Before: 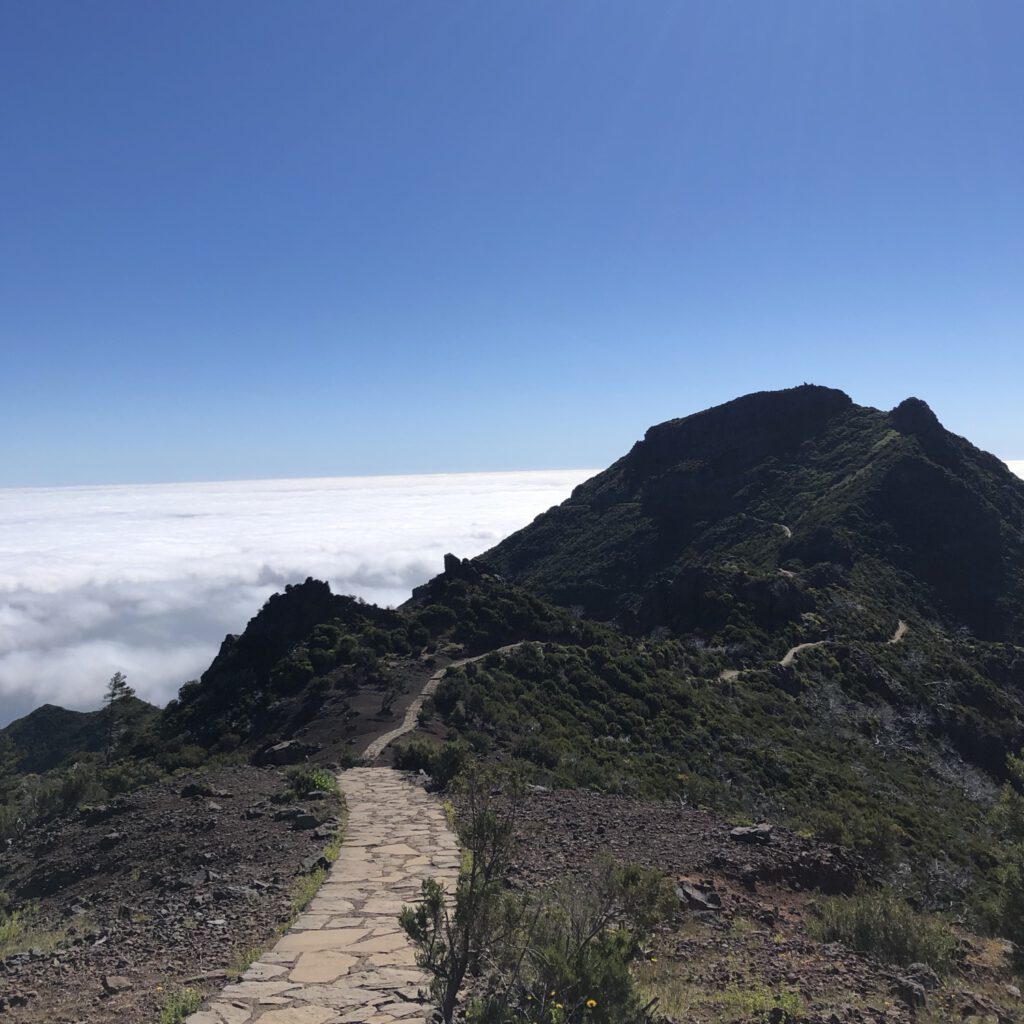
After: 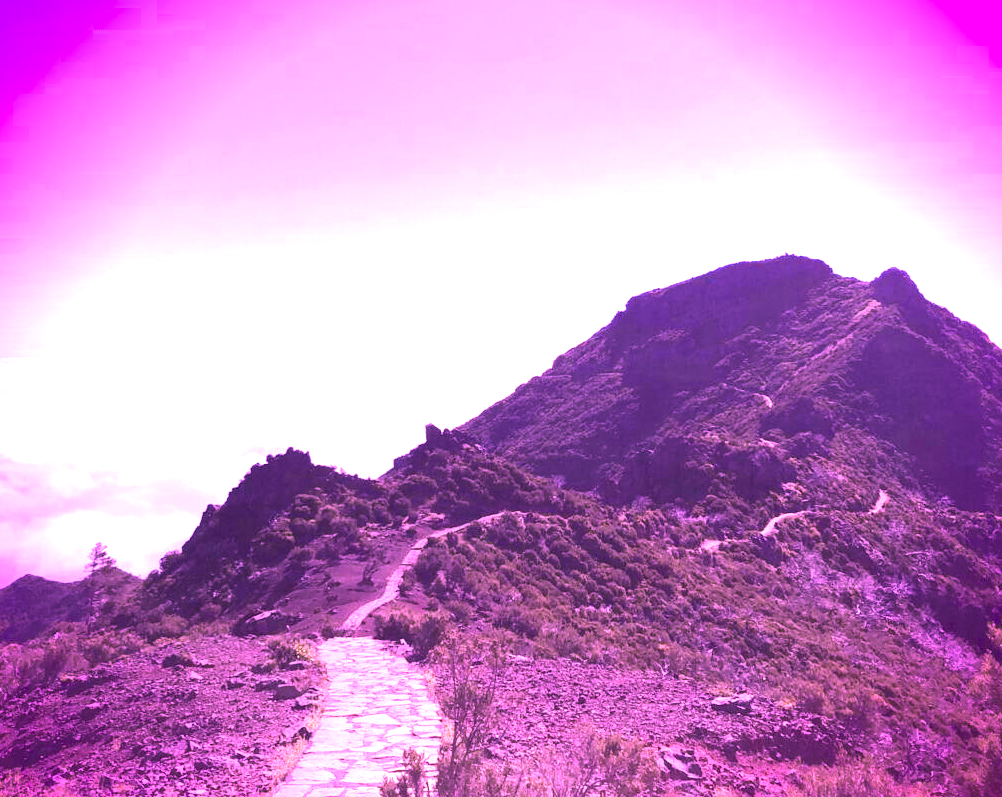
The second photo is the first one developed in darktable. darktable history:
local contrast: mode bilateral grid, contrast 16, coarseness 37, detail 105%, midtone range 0.2
vignetting: saturation 0.374
color calibration: illuminant custom, x 0.262, y 0.521, temperature 7029.24 K, saturation algorithm version 1 (2020)
crop and rotate: left 1.927%, top 12.721%, right 0.166%, bottom 9.389%
exposure: black level correction 0, exposure 2.35 EV, compensate exposure bias true, compensate highlight preservation false
